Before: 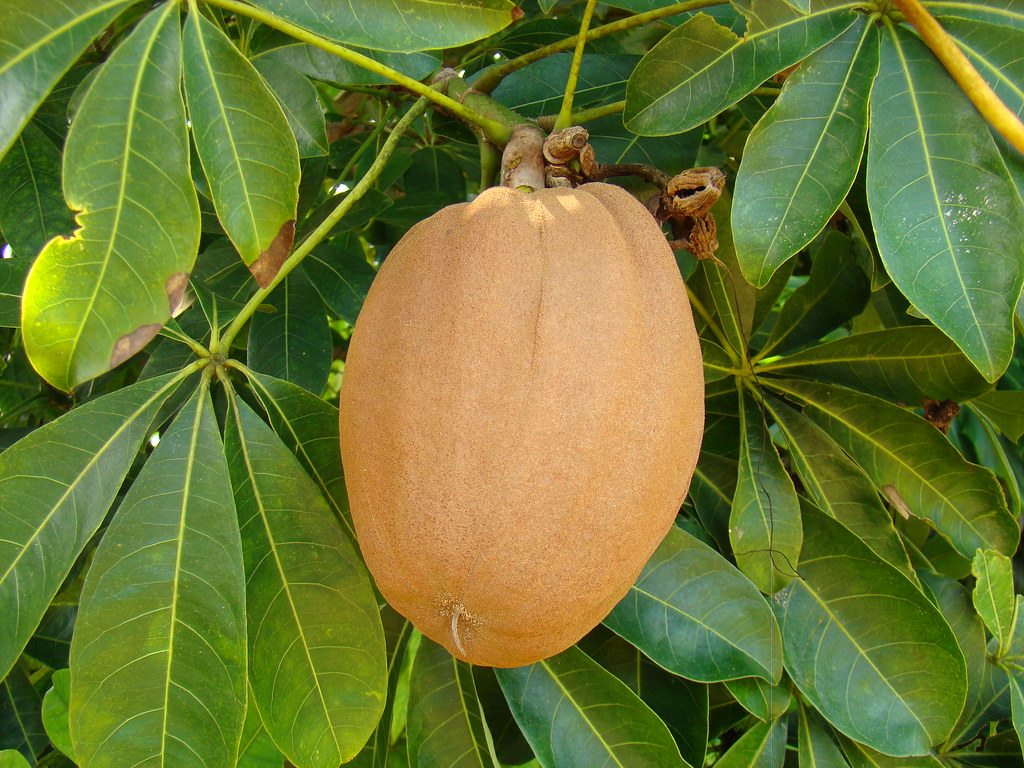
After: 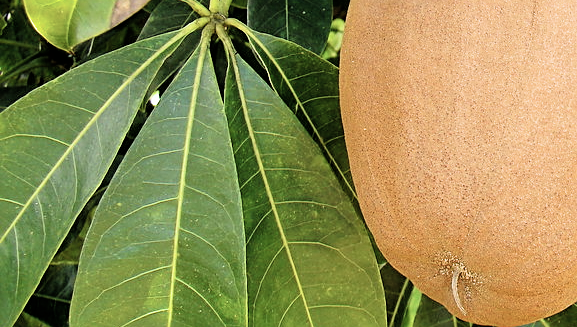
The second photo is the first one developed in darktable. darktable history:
sharpen: on, module defaults
contrast brightness saturation: saturation -0.17
filmic rgb: black relative exposure -4 EV, white relative exposure 3 EV, hardness 3.02, contrast 1.4
exposure: exposure 0.3 EV, compensate highlight preservation false
crop: top 44.483%, right 43.593%, bottom 12.892%
